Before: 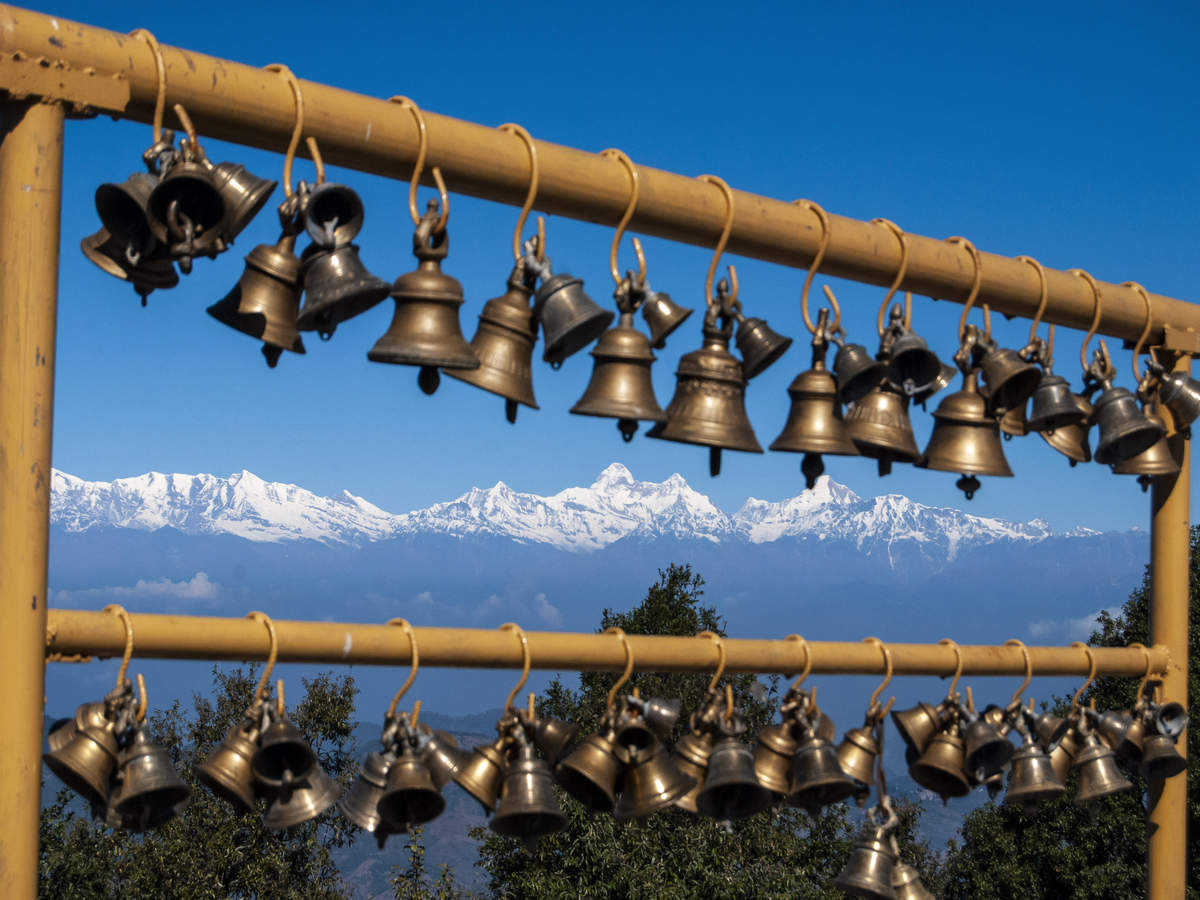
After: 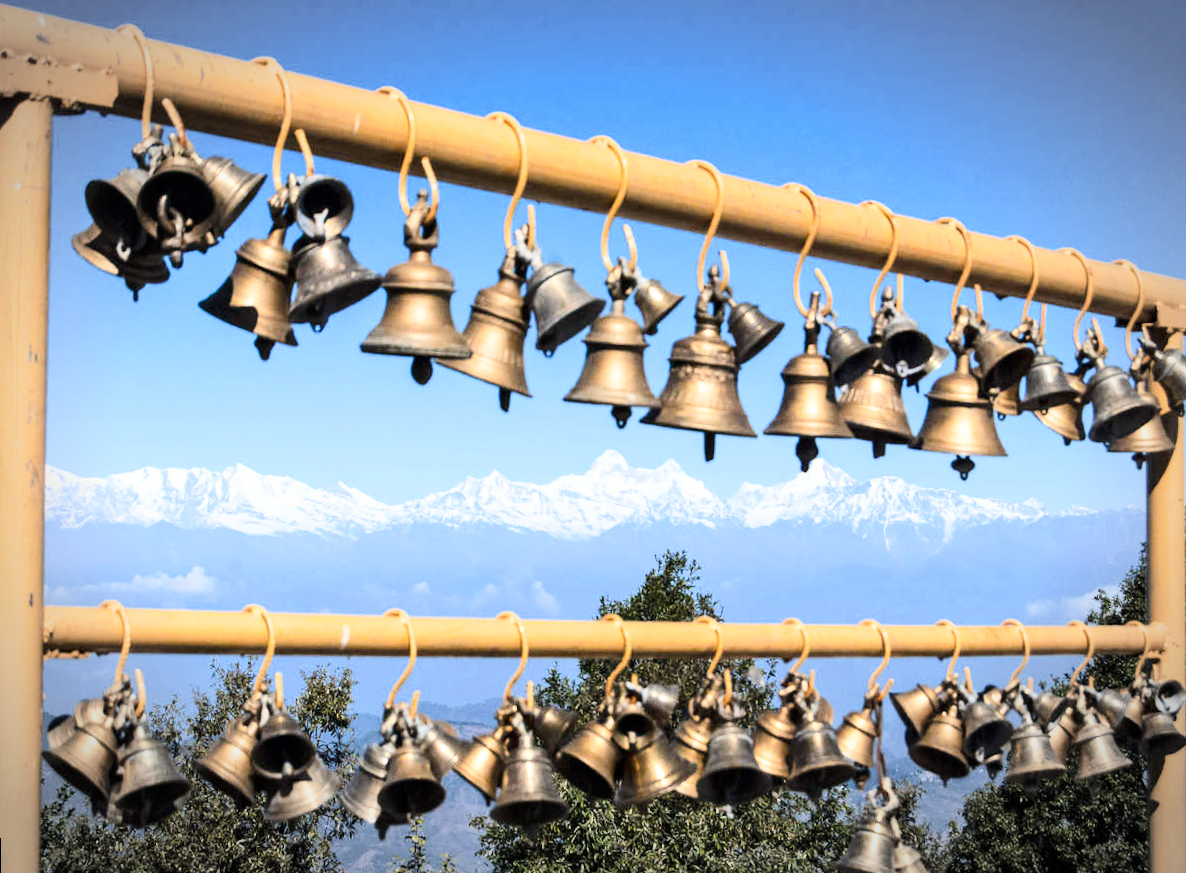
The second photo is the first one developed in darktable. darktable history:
exposure: black level correction 0, exposure 2 EV, compensate highlight preservation false
color balance rgb: perceptual saturation grading › global saturation 8.89%, saturation formula JzAzBz (2021)
rotate and perspective: rotation -1°, crop left 0.011, crop right 0.989, crop top 0.025, crop bottom 0.975
white balance: red 0.978, blue 0.999
filmic rgb: black relative exposure -7.65 EV, white relative exposure 4.56 EV, hardness 3.61
vignetting: automatic ratio true
contrast brightness saturation: contrast 0.24, brightness 0.09
